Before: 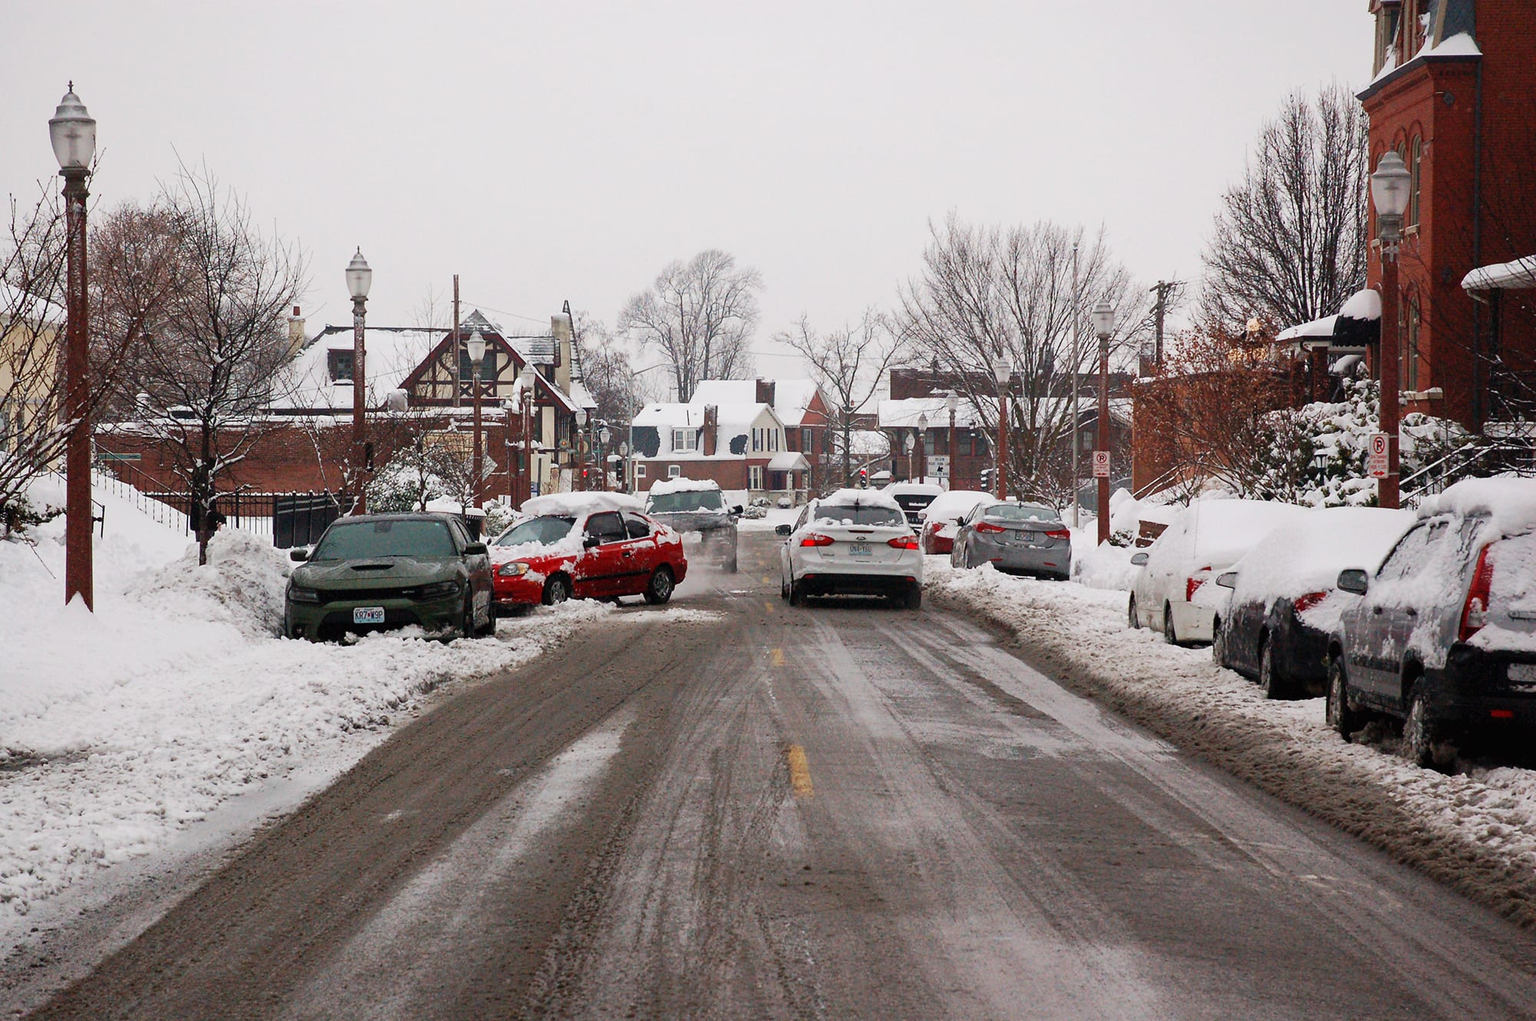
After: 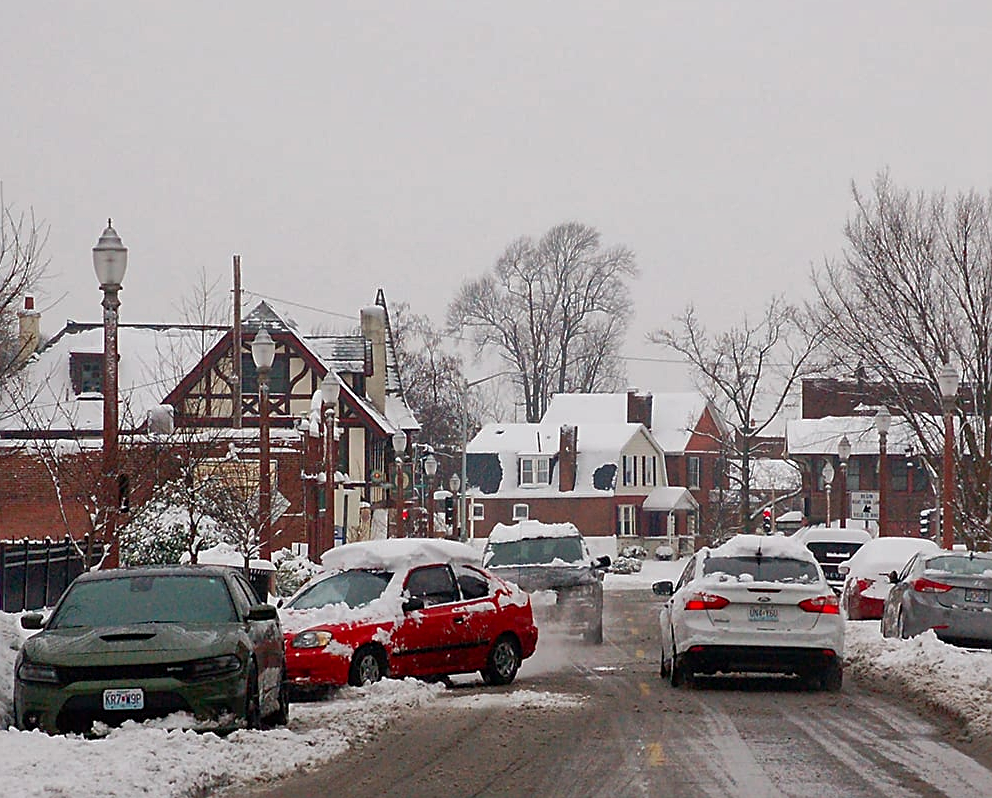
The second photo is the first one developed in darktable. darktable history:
crop: left 17.85%, top 7.73%, right 32.519%, bottom 32.269%
contrast brightness saturation: brightness -0.088
sharpen: on, module defaults
shadows and highlights: highlights color adjustment 39.26%
